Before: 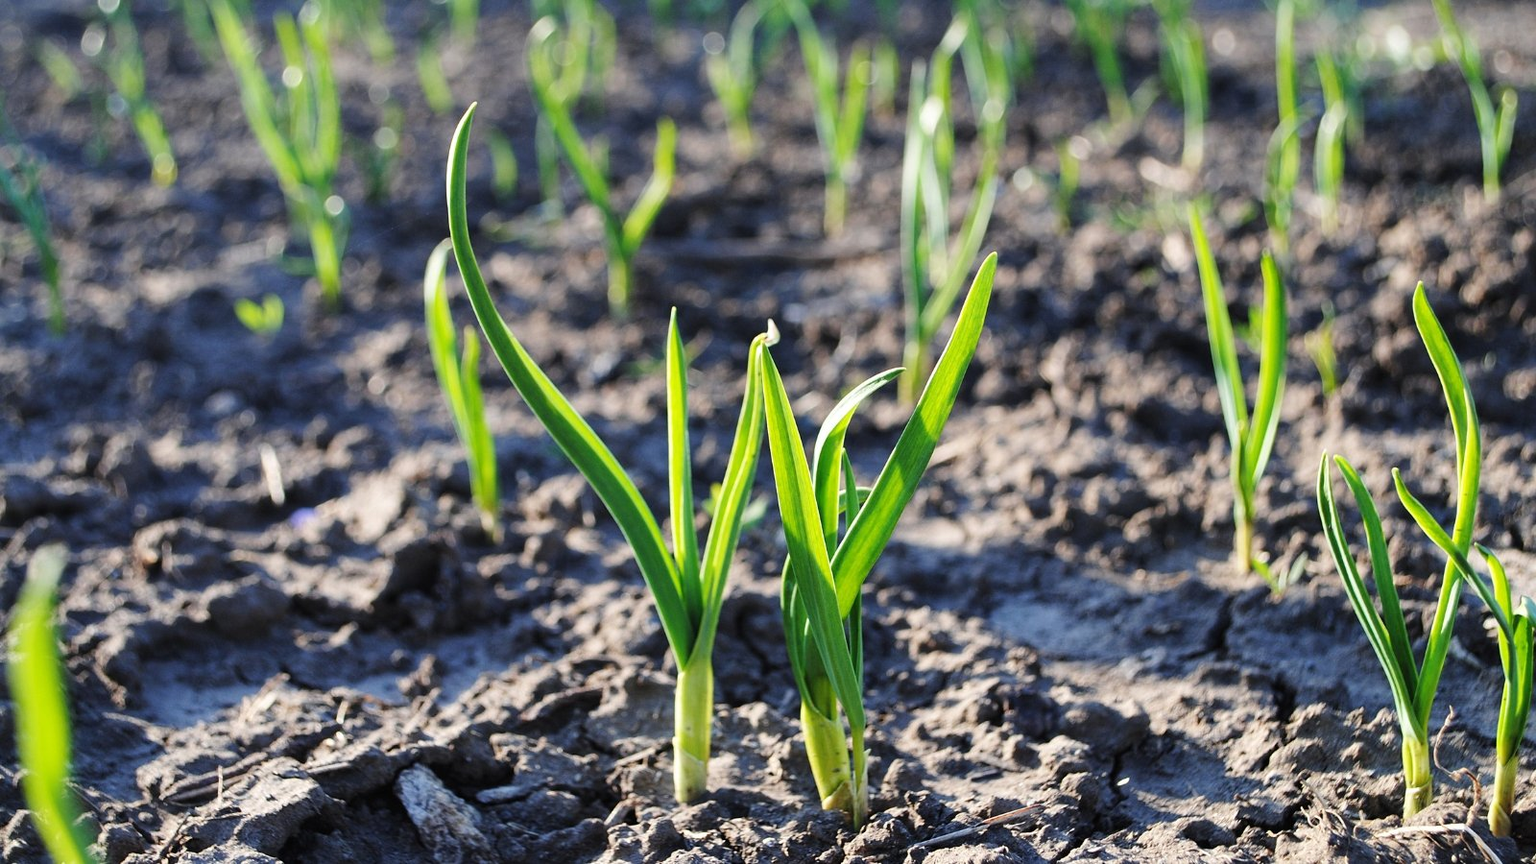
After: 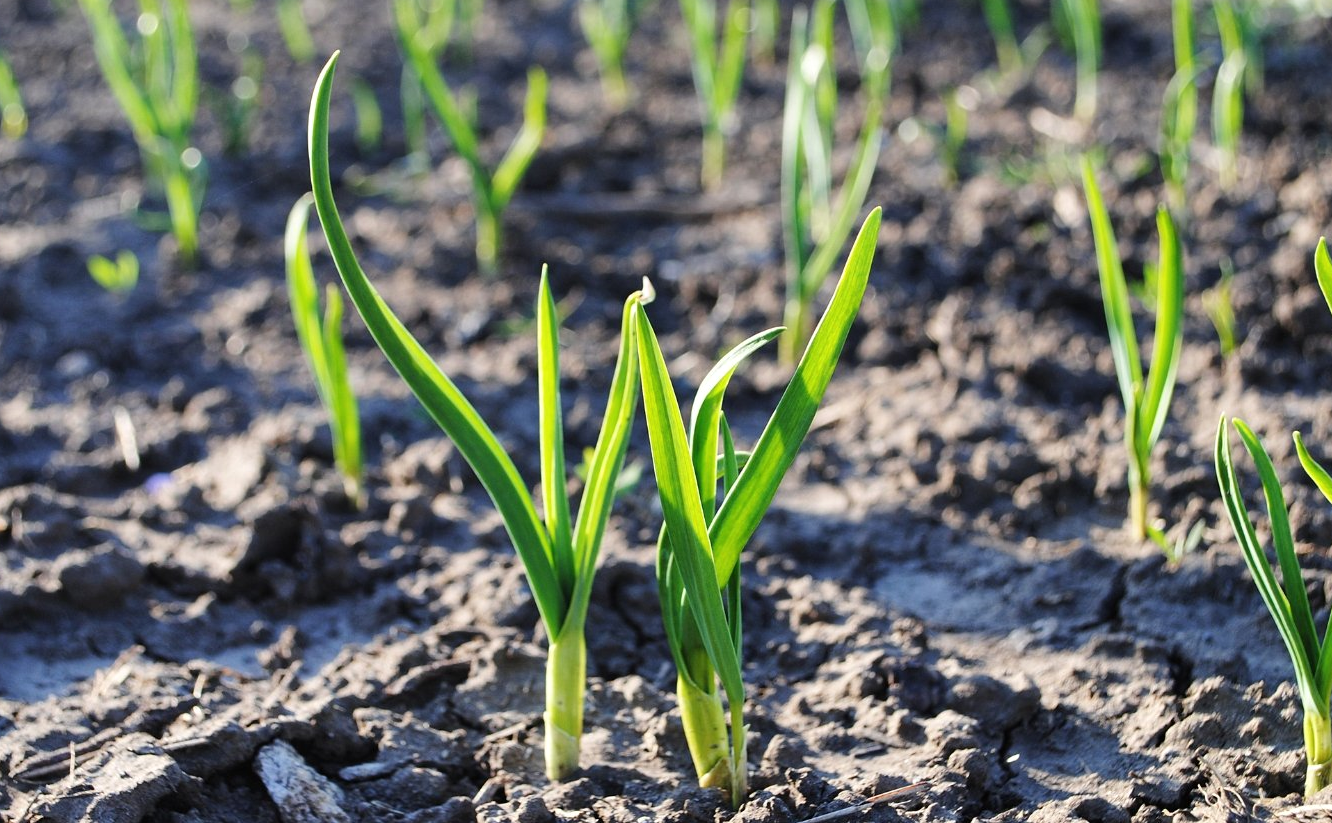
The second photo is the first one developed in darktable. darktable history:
shadows and highlights: white point adjustment 0.973, soften with gaussian
crop: left 9.833%, top 6.26%, right 6.899%, bottom 2.25%
